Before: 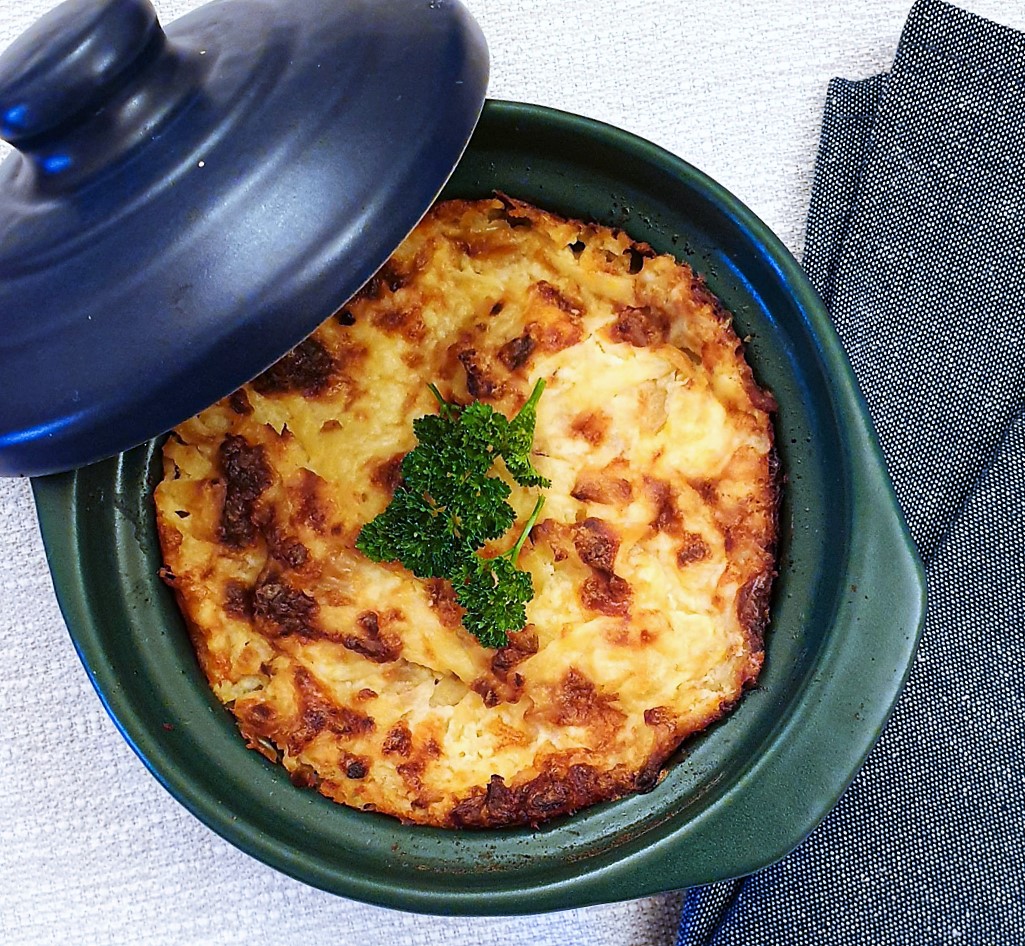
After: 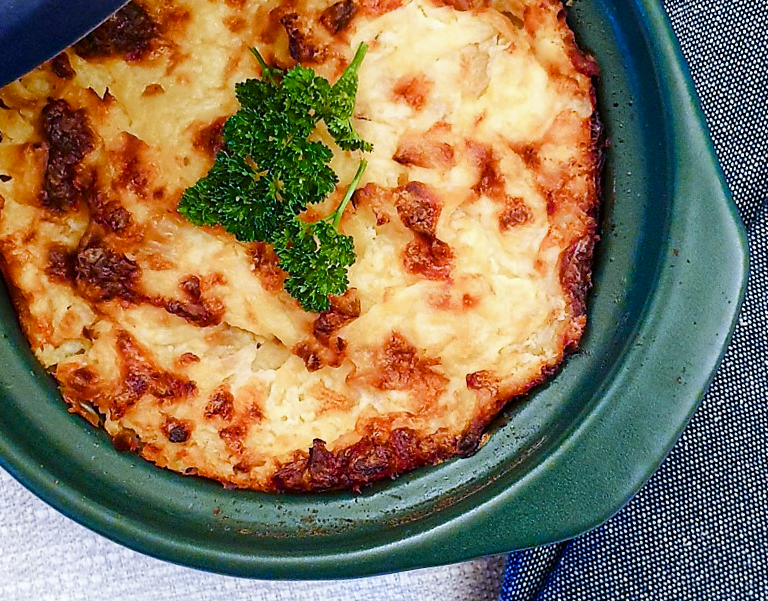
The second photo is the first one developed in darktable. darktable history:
crop and rotate: left 17.414%, top 35.537%, right 7.628%, bottom 0.928%
color balance rgb: perceptual saturation grading › global saturation 20%, perceptual saturation grading › highlights -50.469%, perceptual saturation grading › shadows 31.08%, perceptual brilliance grading › mid-tones 9.833%, perceptual brilliance grading › shadows 15.273%
